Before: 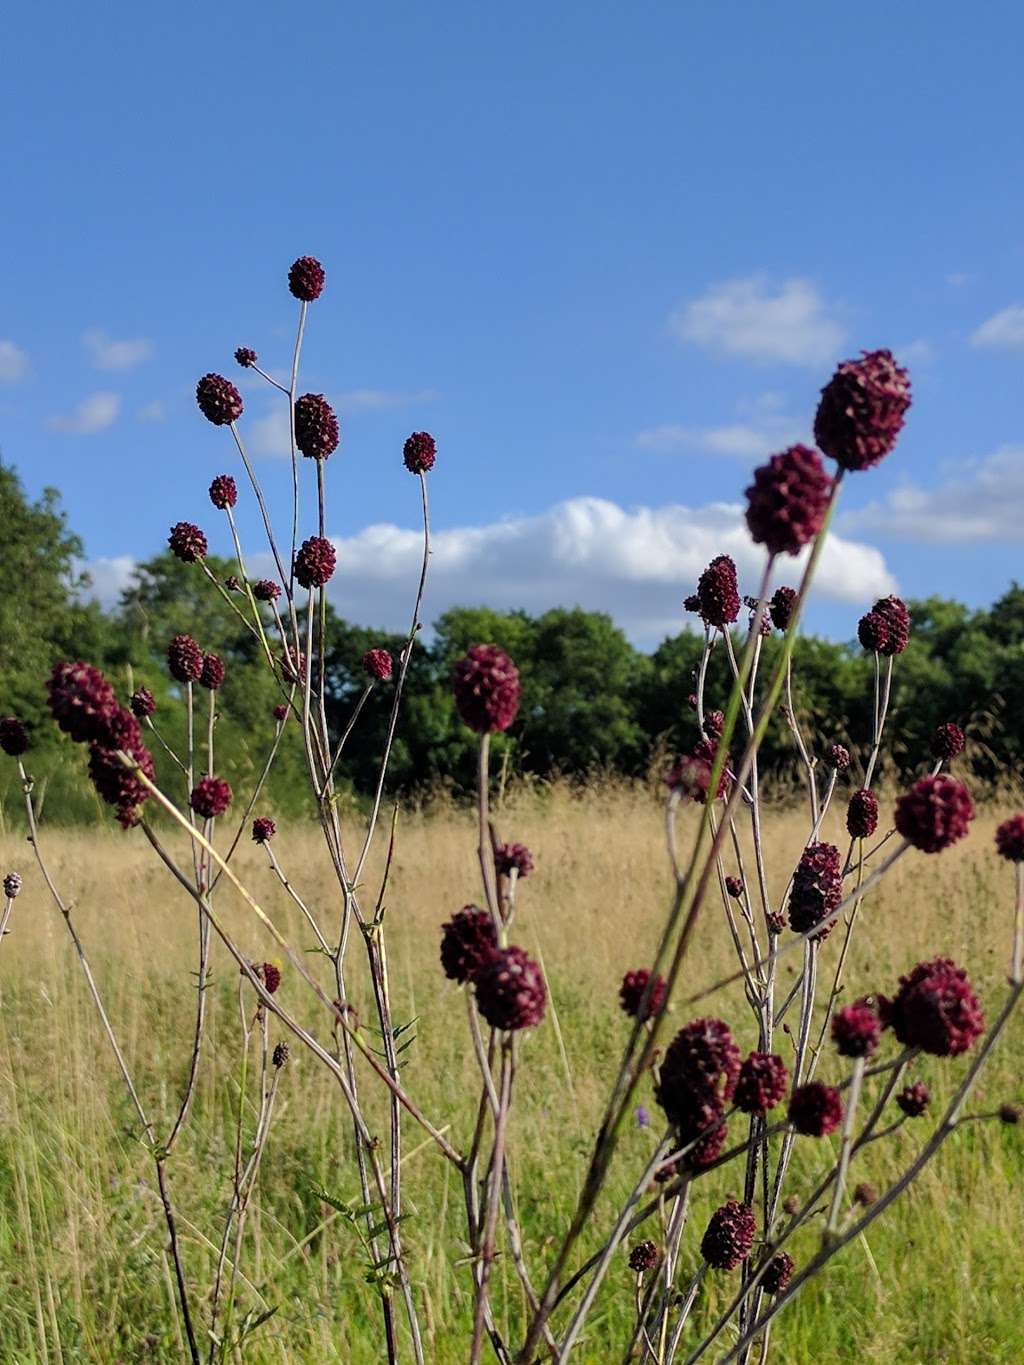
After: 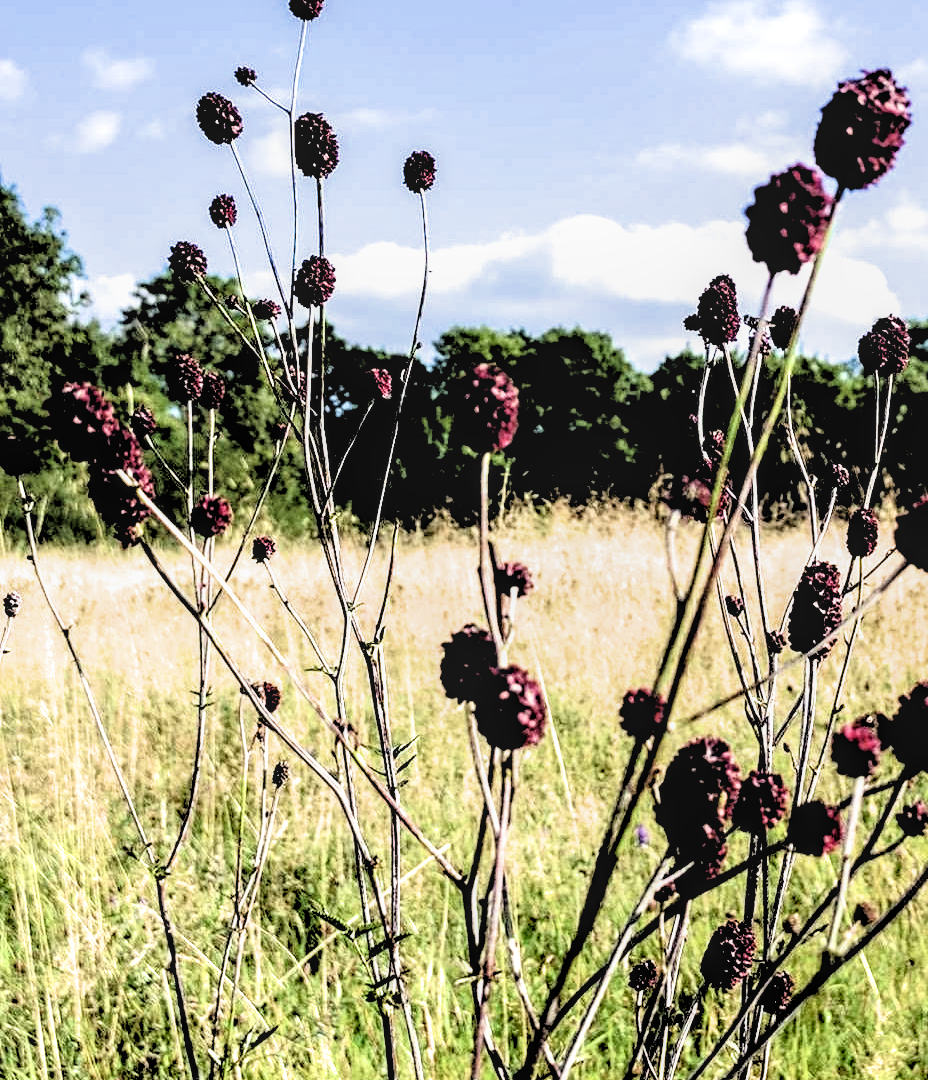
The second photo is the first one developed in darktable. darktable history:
local contrast: detail 130%
filmic rgb: black relative exposure -1.03 EV, white relative exposure 2.08 EV, hardness 1.5, contrast 2.233, iterations of high-quality reconstruction 0
crop: top 20.612%, right 9.359%, bottom 0.217%
exposure: exposure 0.779 EV, compensate highlight preservation false
